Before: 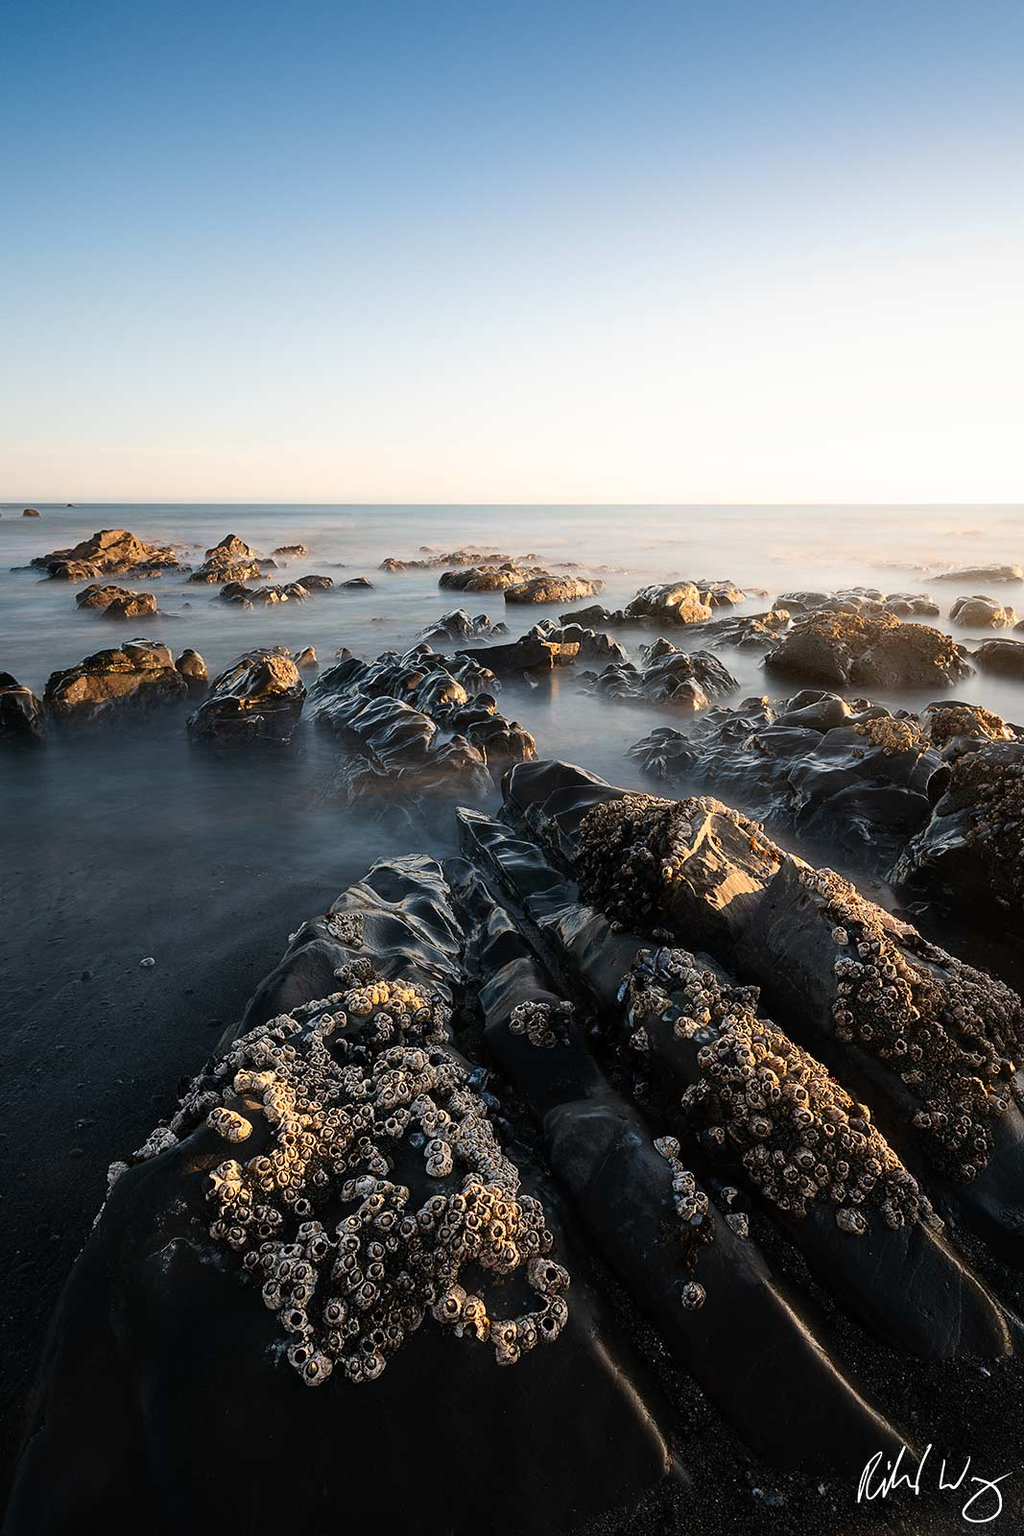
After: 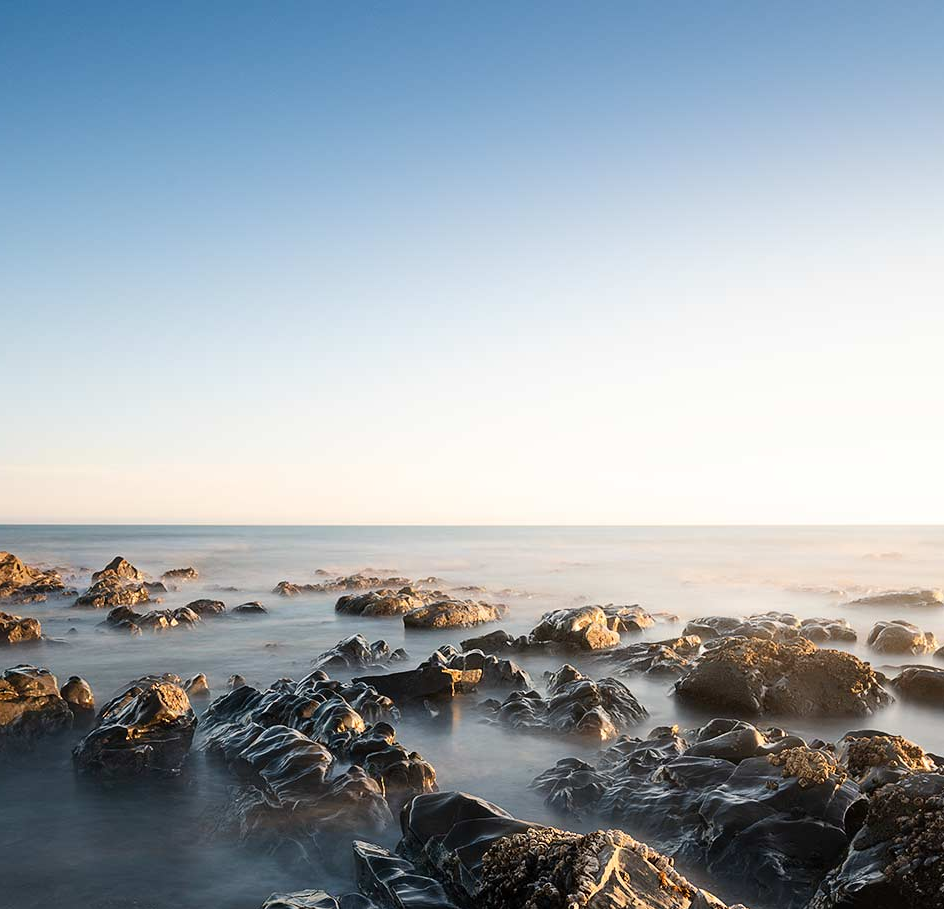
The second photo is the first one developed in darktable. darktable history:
crop and rotate: left 11.466%, bottom 43.18%
